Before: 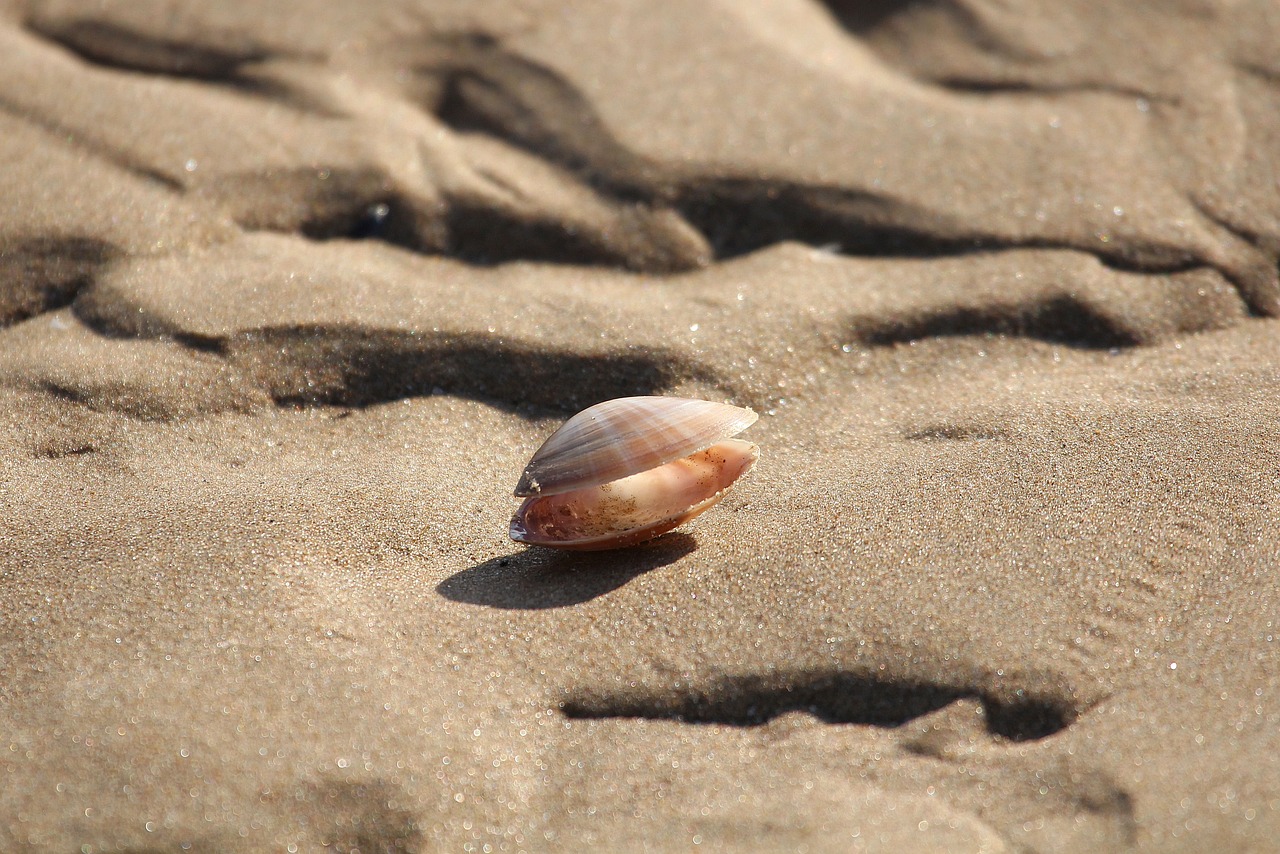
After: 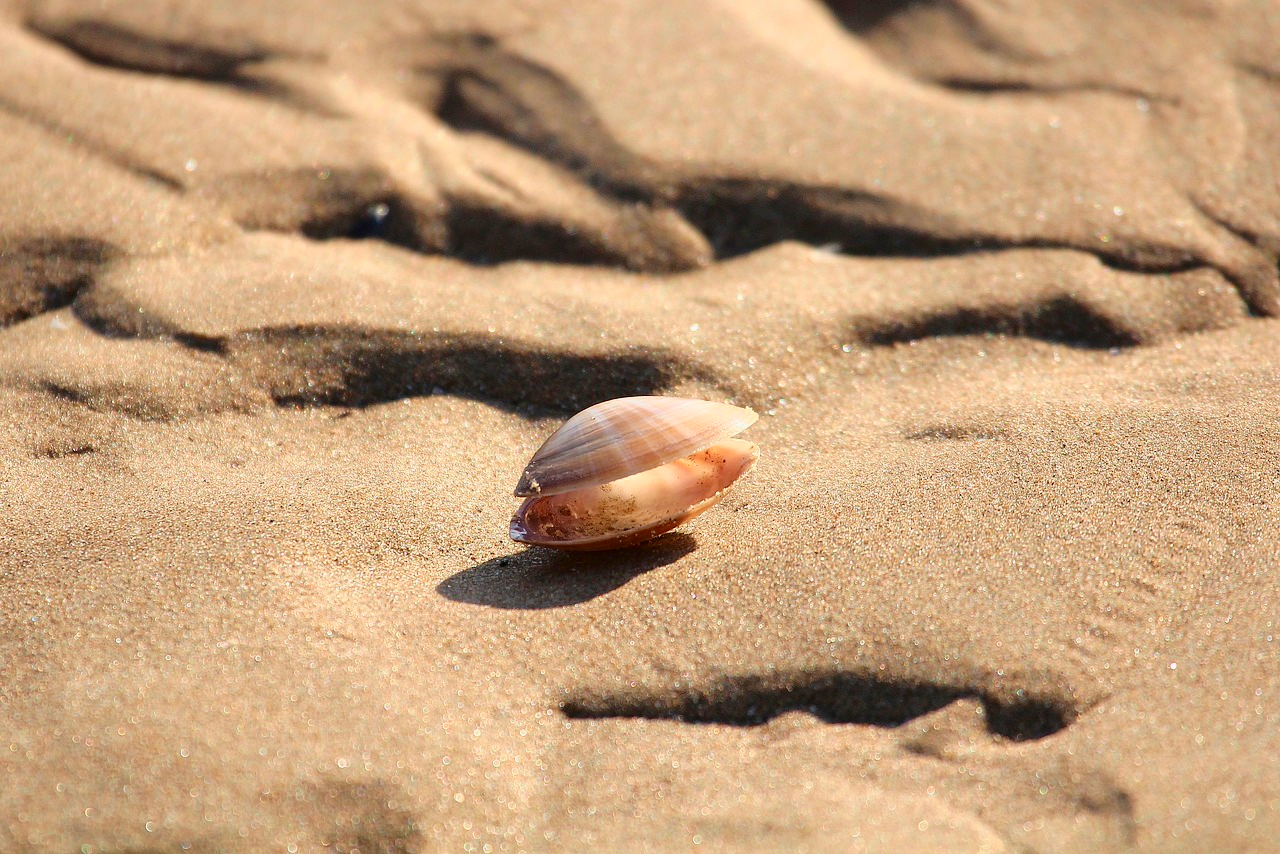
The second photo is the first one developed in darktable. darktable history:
tone curve: curves: ch0 [(0, 0) (0.091, 0.077) (0.389, 0.458) (0.745, 0.82) (0.844, 0.908) (0.909, 0.942) (1, 0.973)]; ch1 [(0, 0) (0.437, 0.404) (0.5, 0.5) (0.529, 0.55) (0.58, 0.6) (0.616, 0.649) (1, 1)]; ch2 [(0, 0) (0.442, 0.415) (0.5, 0.5) (0.535, 0.557) (0.585, 0.62) (1, 1)], color space Lab, independent channels, preserve colors none
